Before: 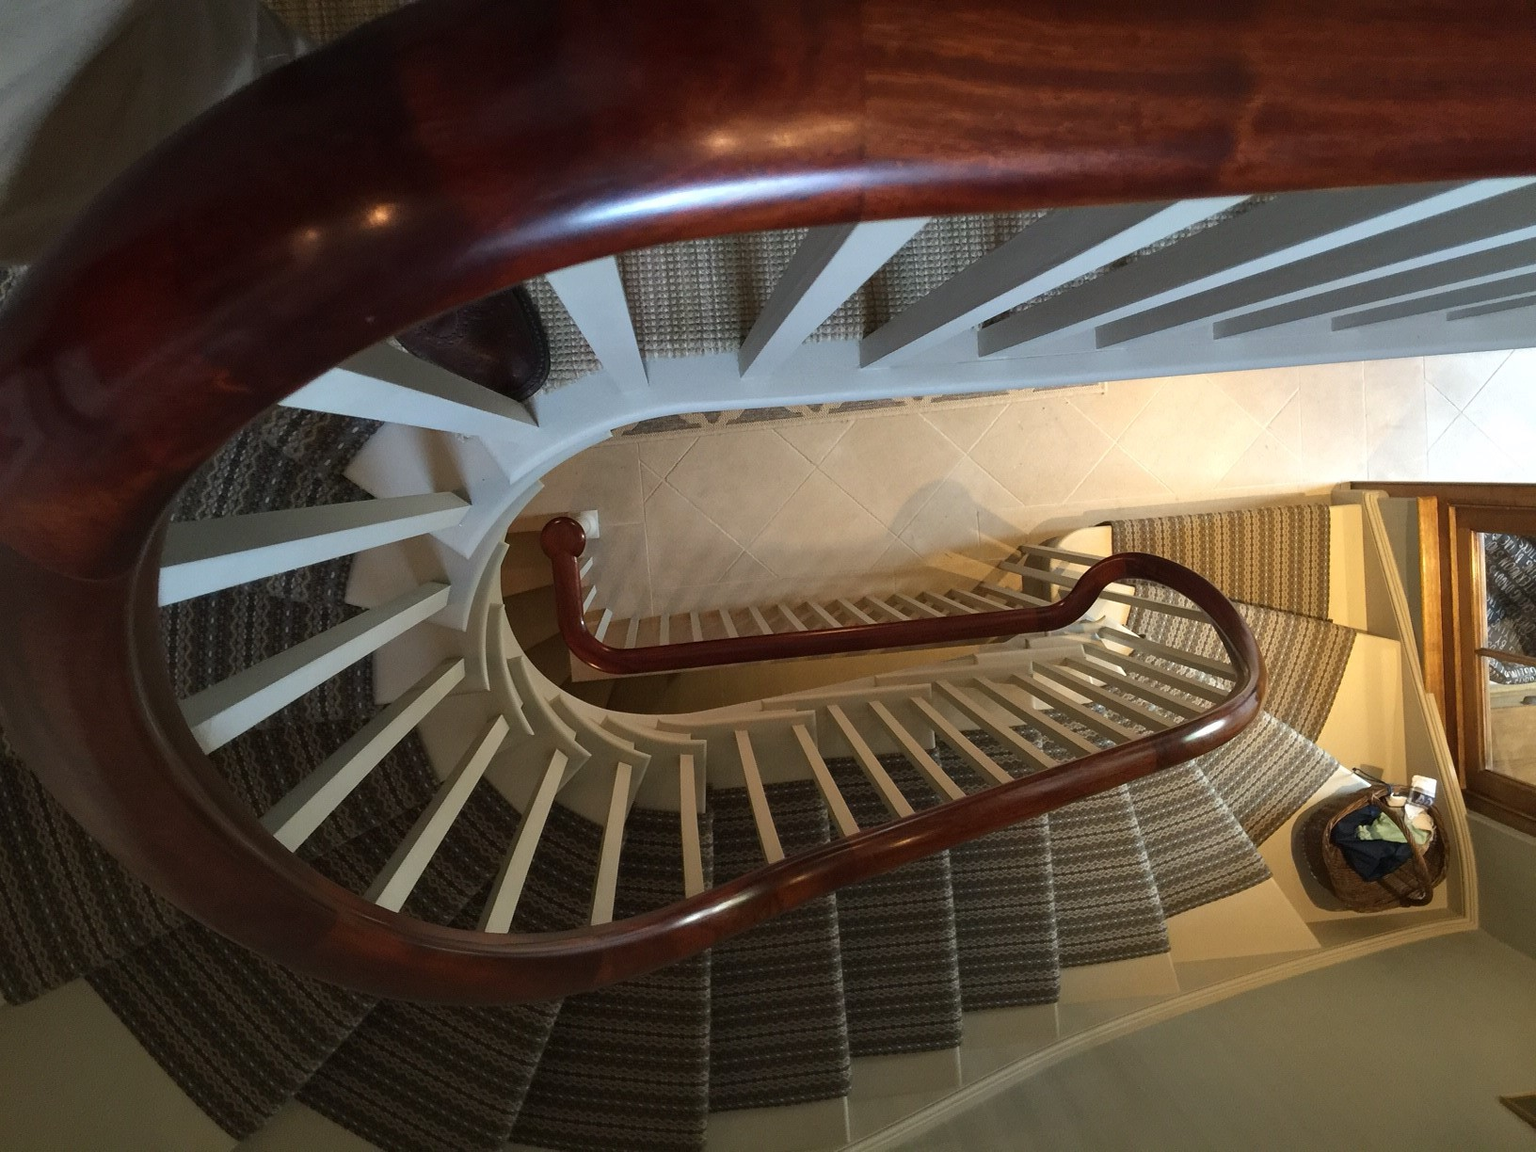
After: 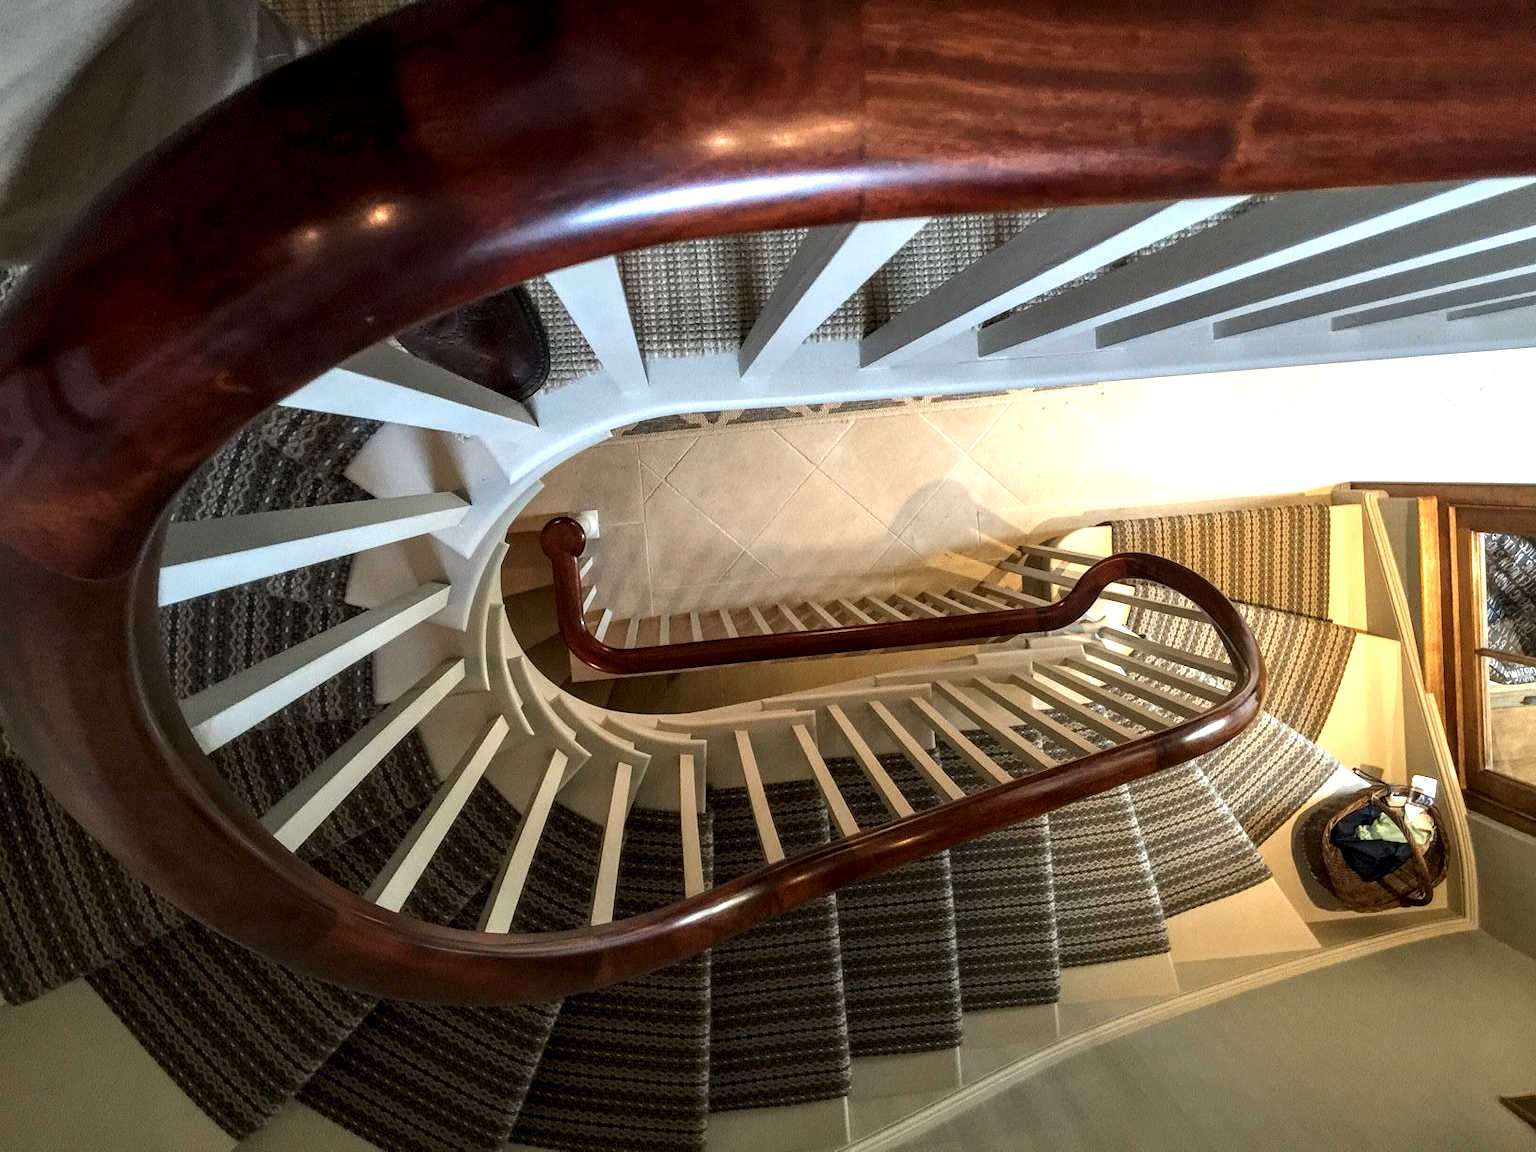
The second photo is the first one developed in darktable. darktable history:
exposure: black level correction 0.001, exposure 0.498 EV, compensate highlight preservation false
local contrast: detail 160%
